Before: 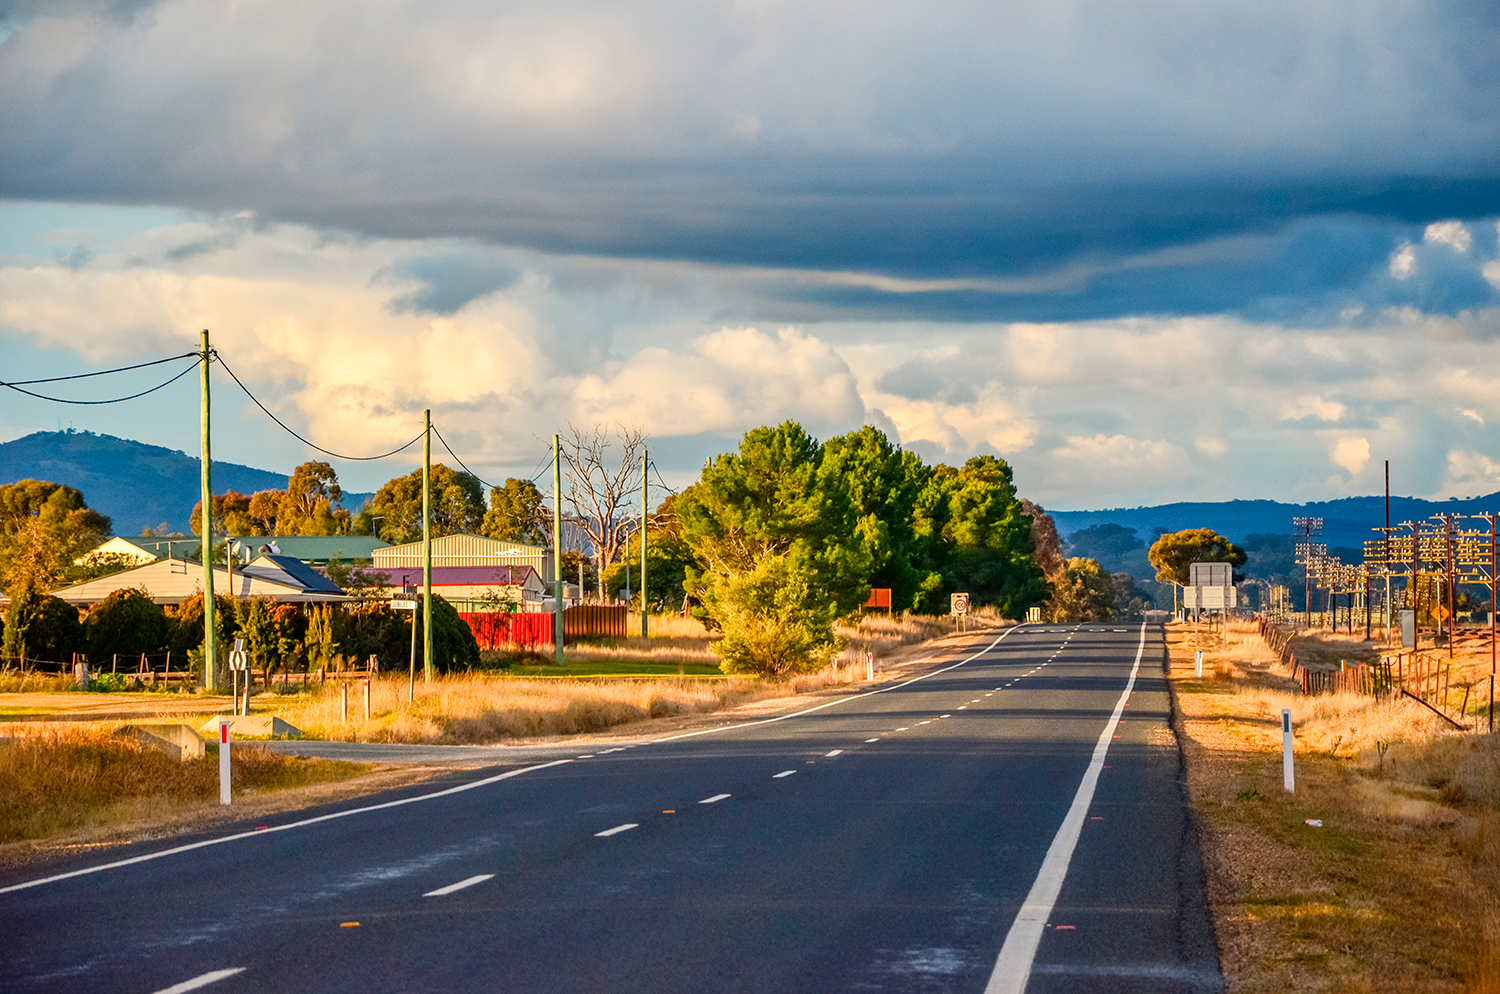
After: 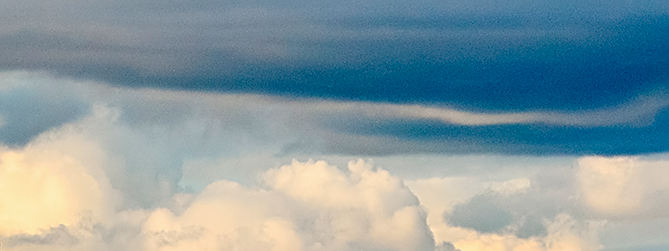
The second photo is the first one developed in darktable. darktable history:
exposure: black level correction 0.055, exposure -0.039 EV, compensate highlight preservation false
sharpen: amount 1.007
crop: left 28.677%, top 16.88%, right 26.688%, bottom 57.829%
